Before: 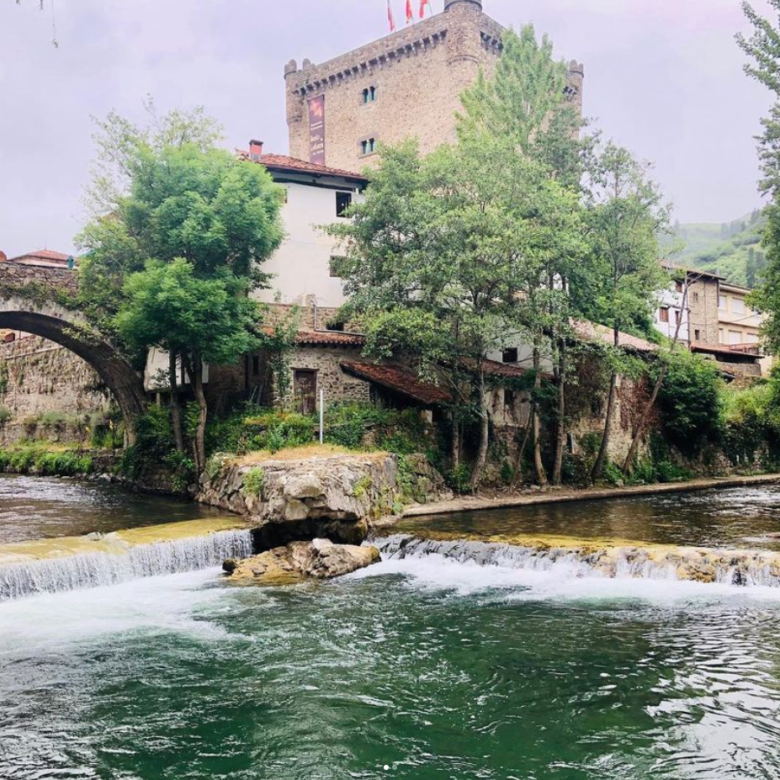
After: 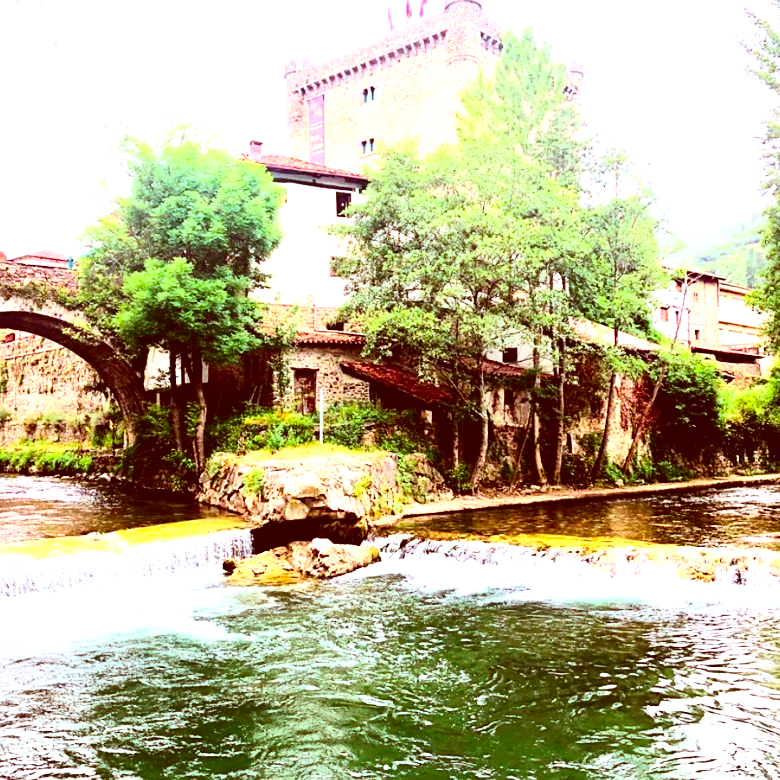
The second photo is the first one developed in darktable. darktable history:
sharpen: amount 0.2
color correction: highlights a* 9.07, highlights b* 8.84, shadows a* 39.63, shadows b* 39.98, saturation 0.818
tone equalizer: -8 EV -0.749 EV, -7 EV -0.69 EV, -6 EV -0.603 EV, -5 EV -0.419 EV, -3 EV 0.382 EV, -2 EV 0.6 EV, -1 EV 0.682 EV, +0 EV 0.746 EV
contrast brightness saturation: contrast 0.256, brightness 0.015, saturation 0.853
exposure: black level correction 0.001, exposure 0.499 EV, compensate highlight preservation false
color calibration: illuminant as shot in camera, x 0.359, y 0.362, temperature 4552.8 K
